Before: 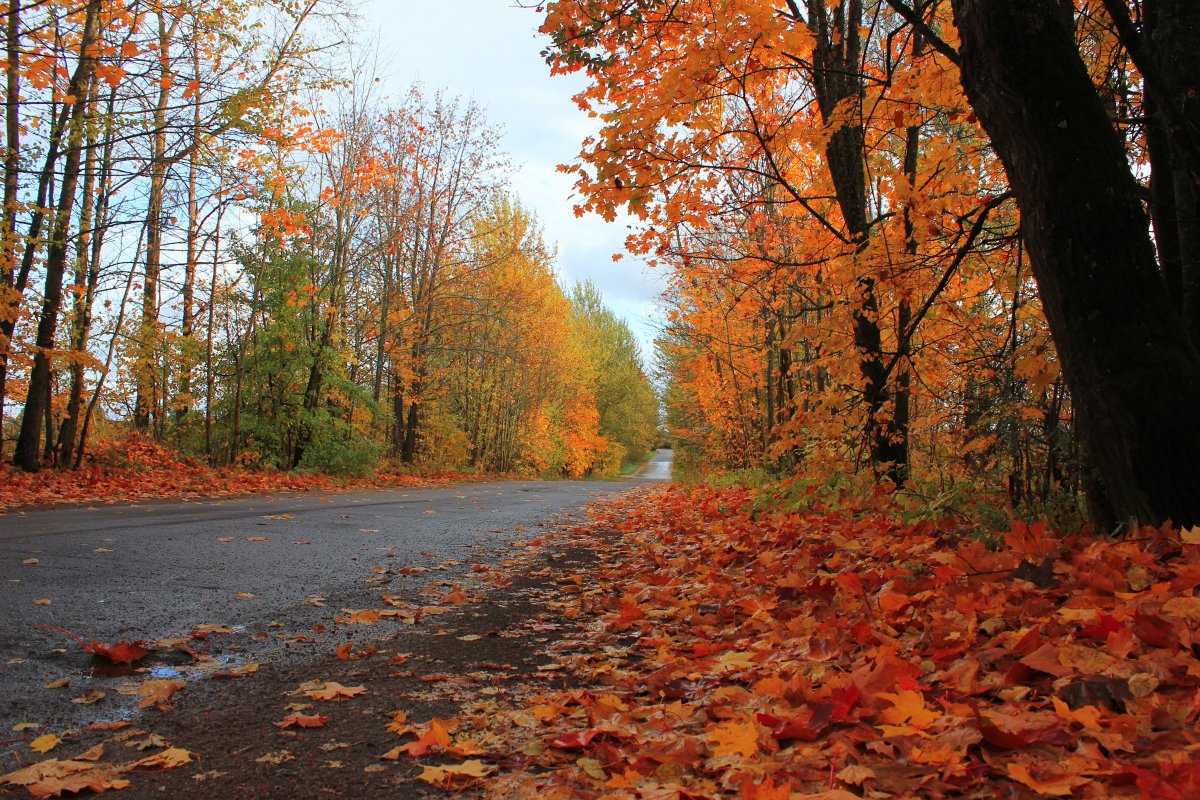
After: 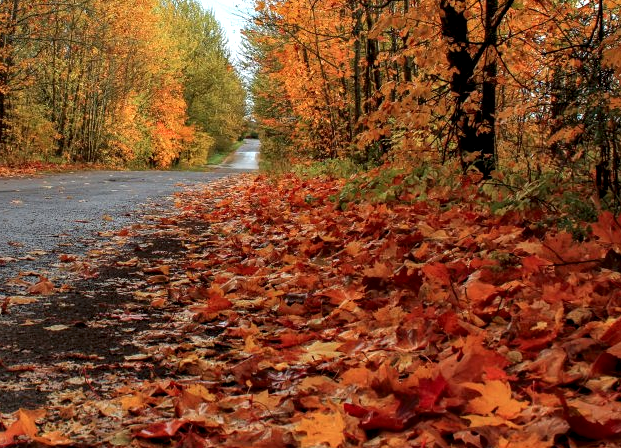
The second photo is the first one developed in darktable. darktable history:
crop: left 34.479%, top 38.822%, right 13.718%, bottom 5.172%
local contrast: highlights 60%, shadows 60%, detail 160%
